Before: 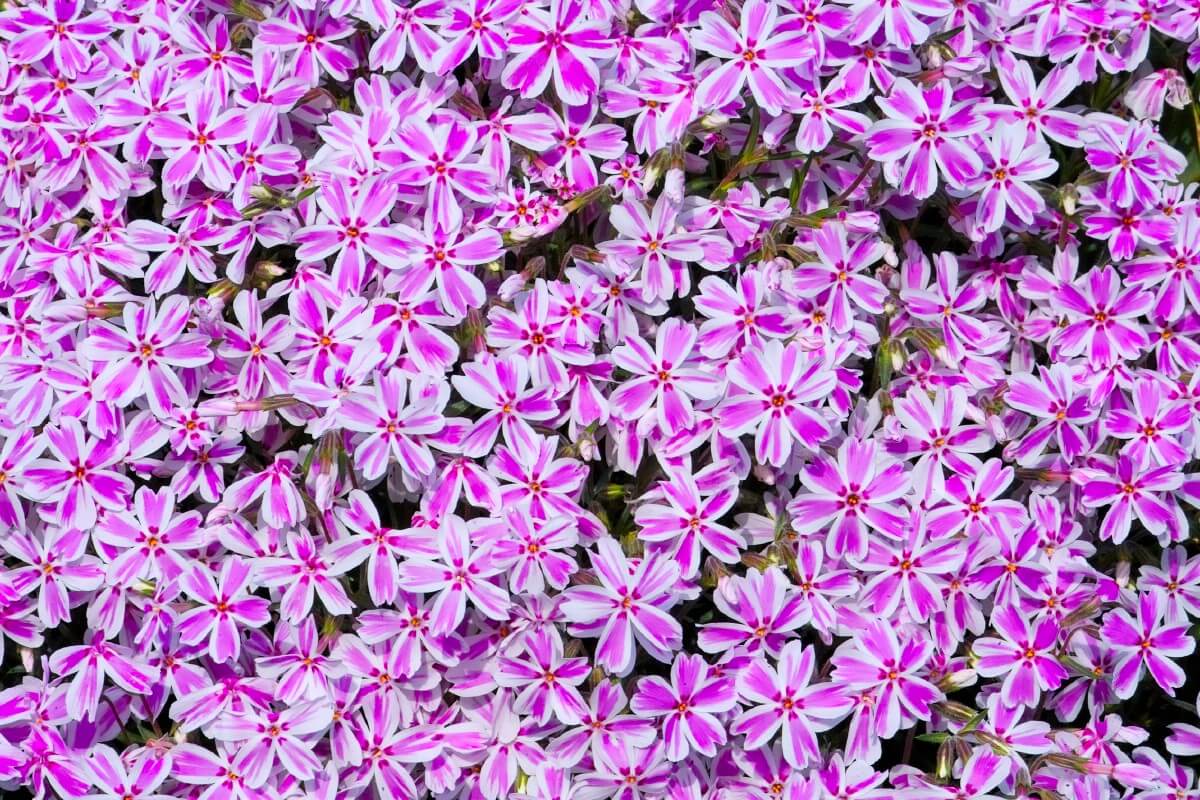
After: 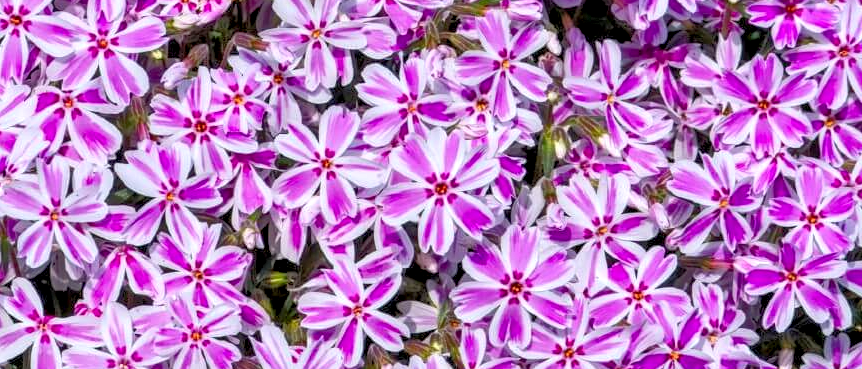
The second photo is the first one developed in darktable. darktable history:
local contrast: detail 150%
crop and rotate: left 28.096%, top 26.647%, bottom 27.197%
tone equalizer: -7 EV 0.156 EV, -6 EV 0.625 EV, -5 EV 1.11 EV, -4 EV 1.36 EV, -3 EV 1.15 EV, -2 EV 0.6 EV, -1 EV 0.15 EV
